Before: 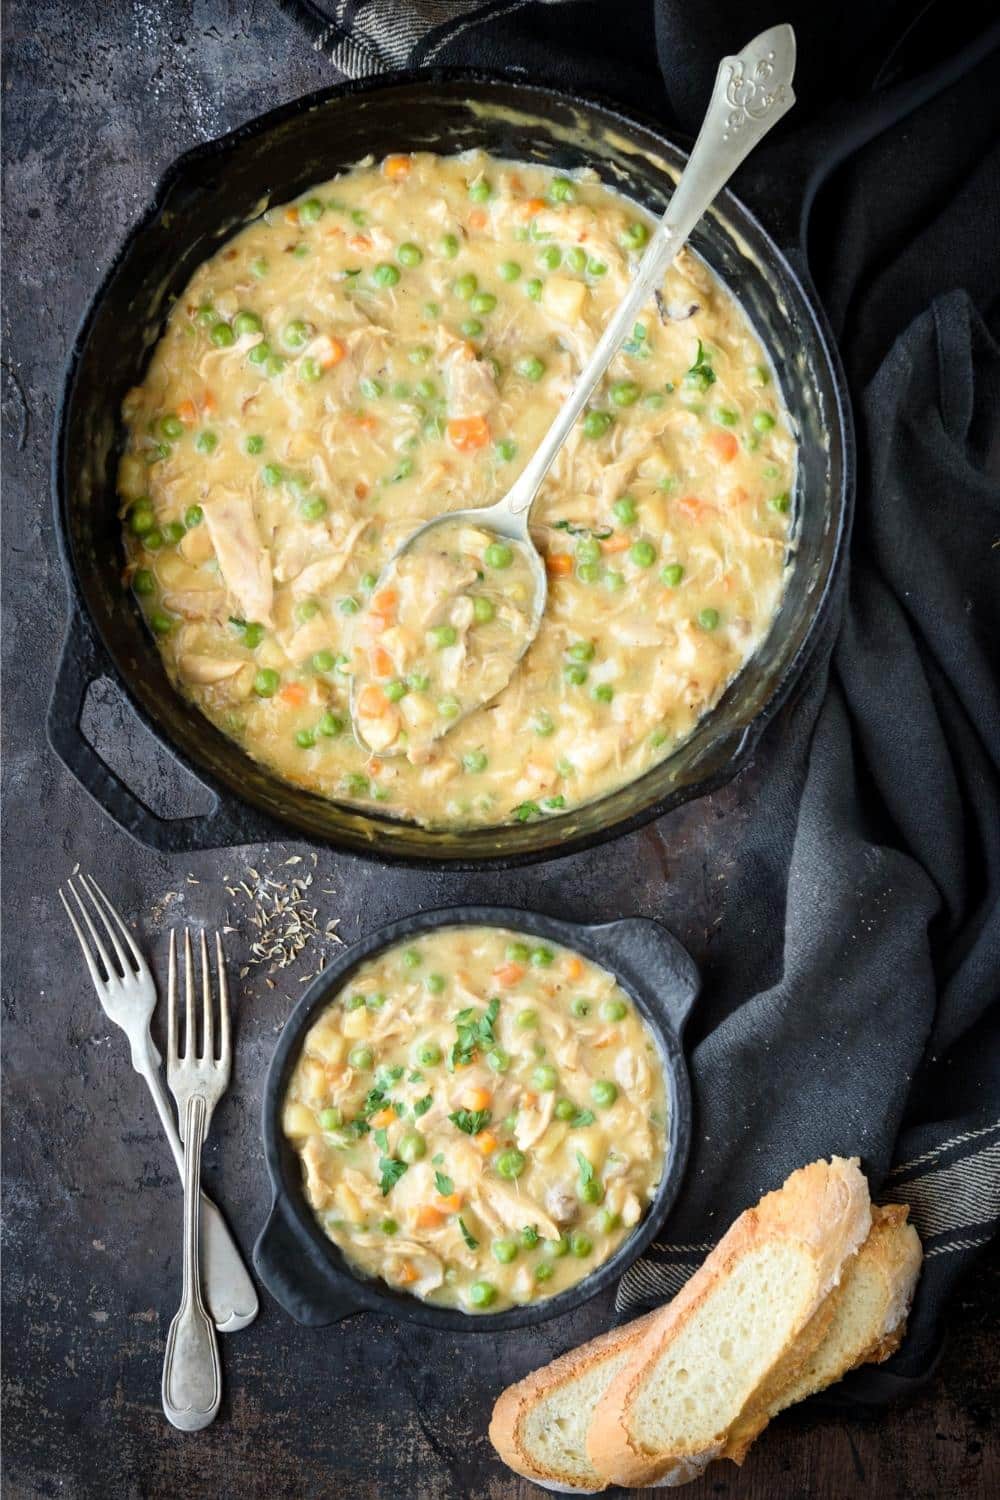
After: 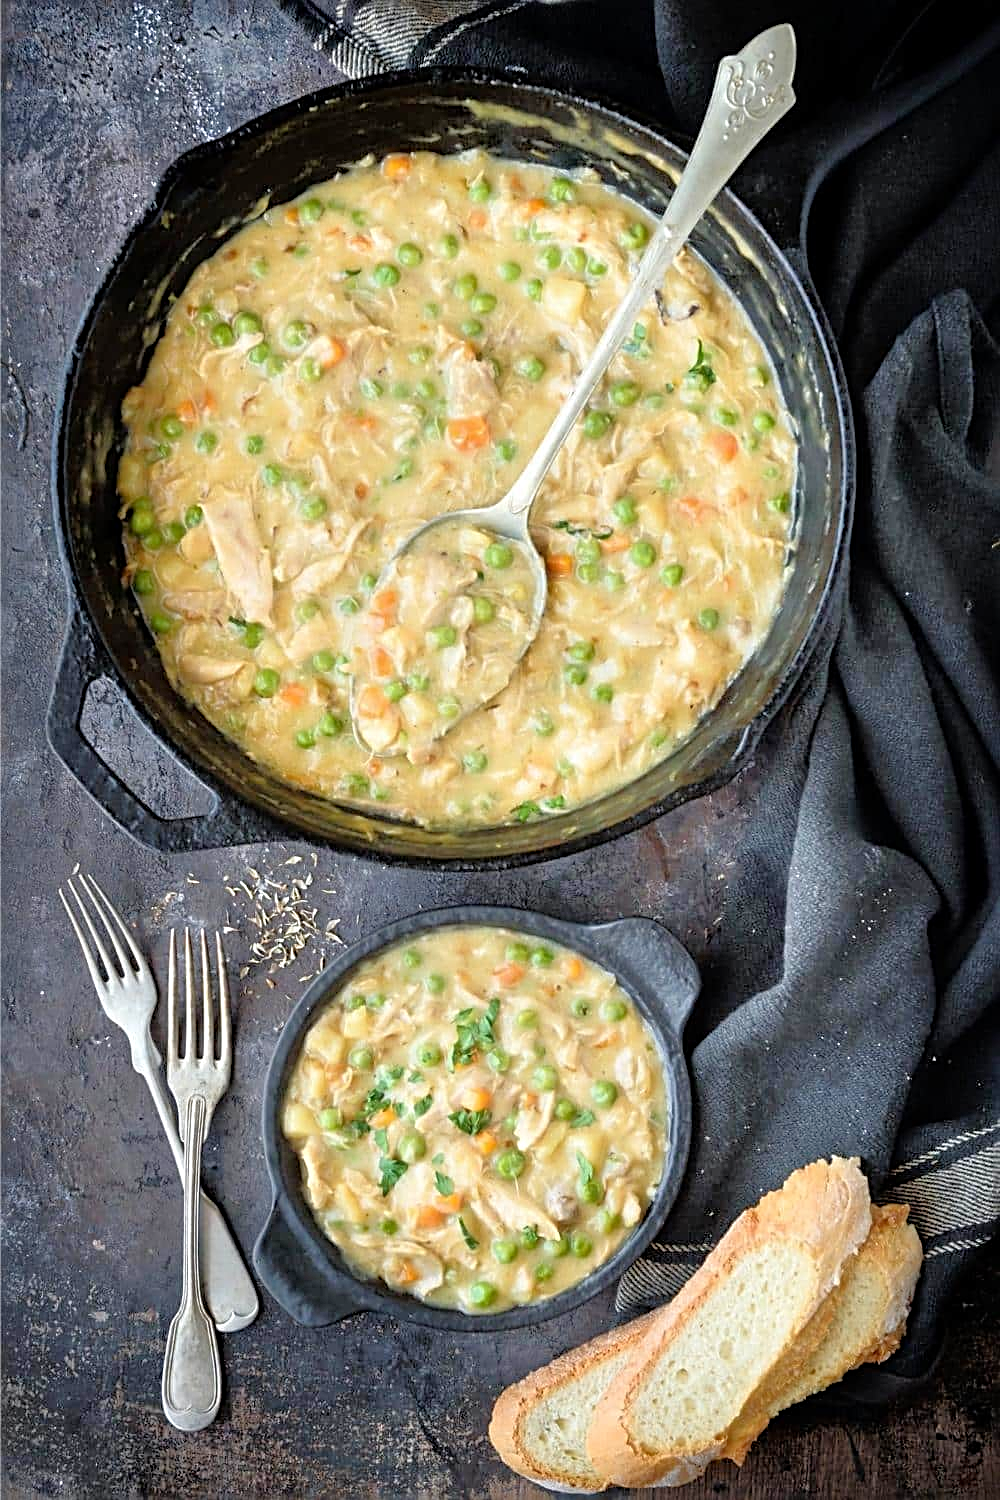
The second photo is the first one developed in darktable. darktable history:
tone equalizer: -7 EV 0.145 EV, -6 EV 0.615 EV, -5 EV 1.17 EV, -4 EV 1.35 EV, -3 EV 1.14 EV, -2 EV 0.6 EV, -1 EV 0.16 EV
sharpen: radius 2.548, amount 0.649
